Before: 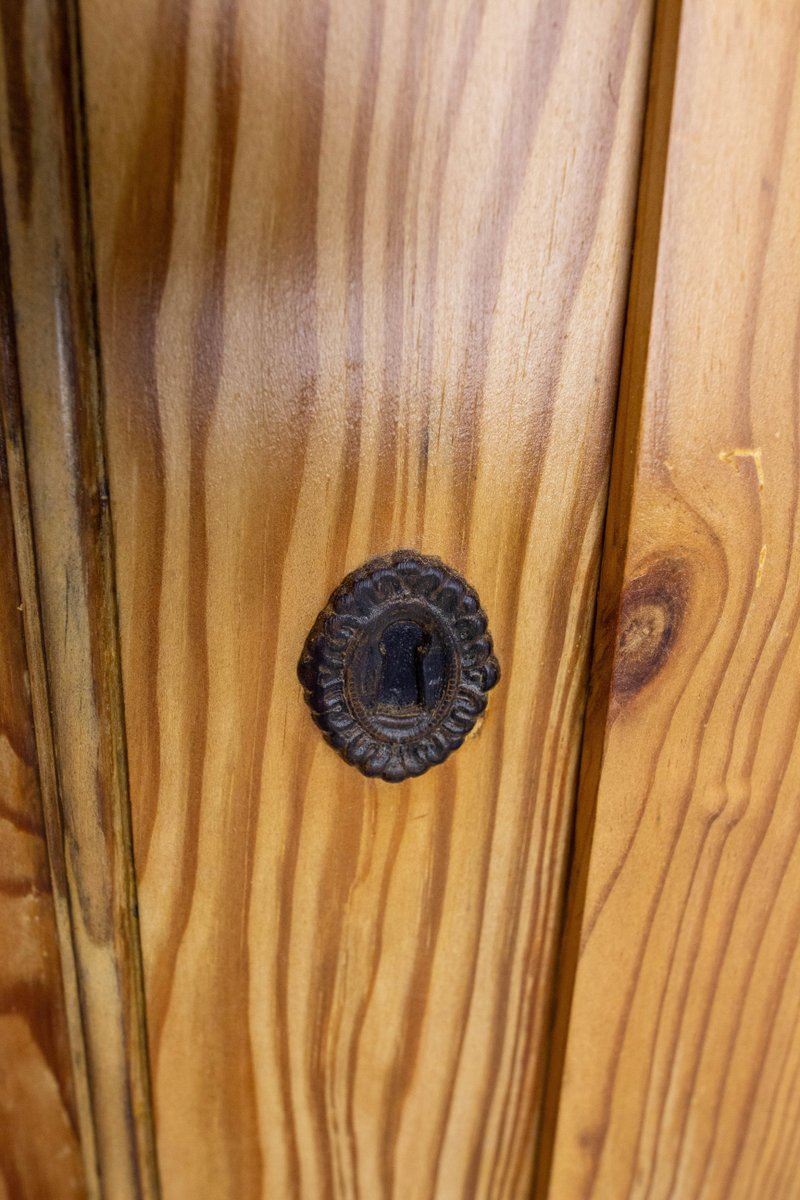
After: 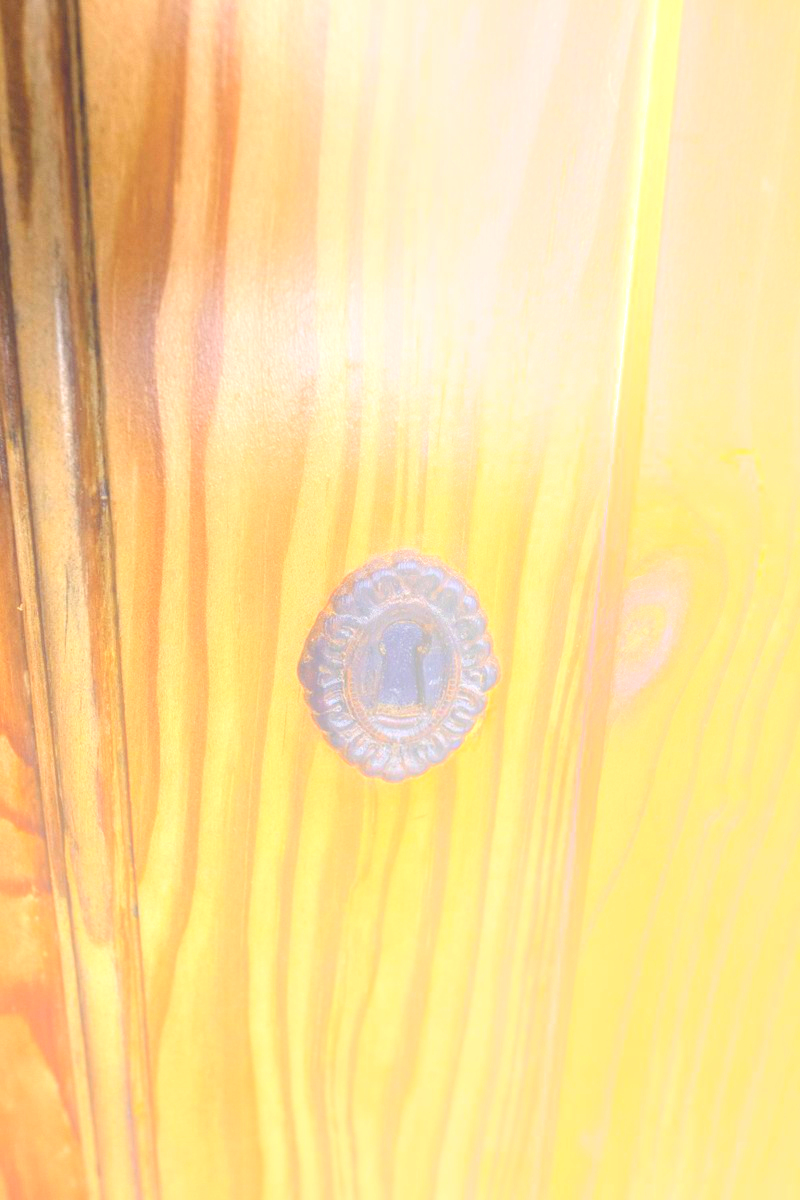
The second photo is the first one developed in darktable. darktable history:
bloom: size 40%
exposure: black level correction 0, exposure 1.45 EV, compensate exposure bias true, compensate highlight preservation false
